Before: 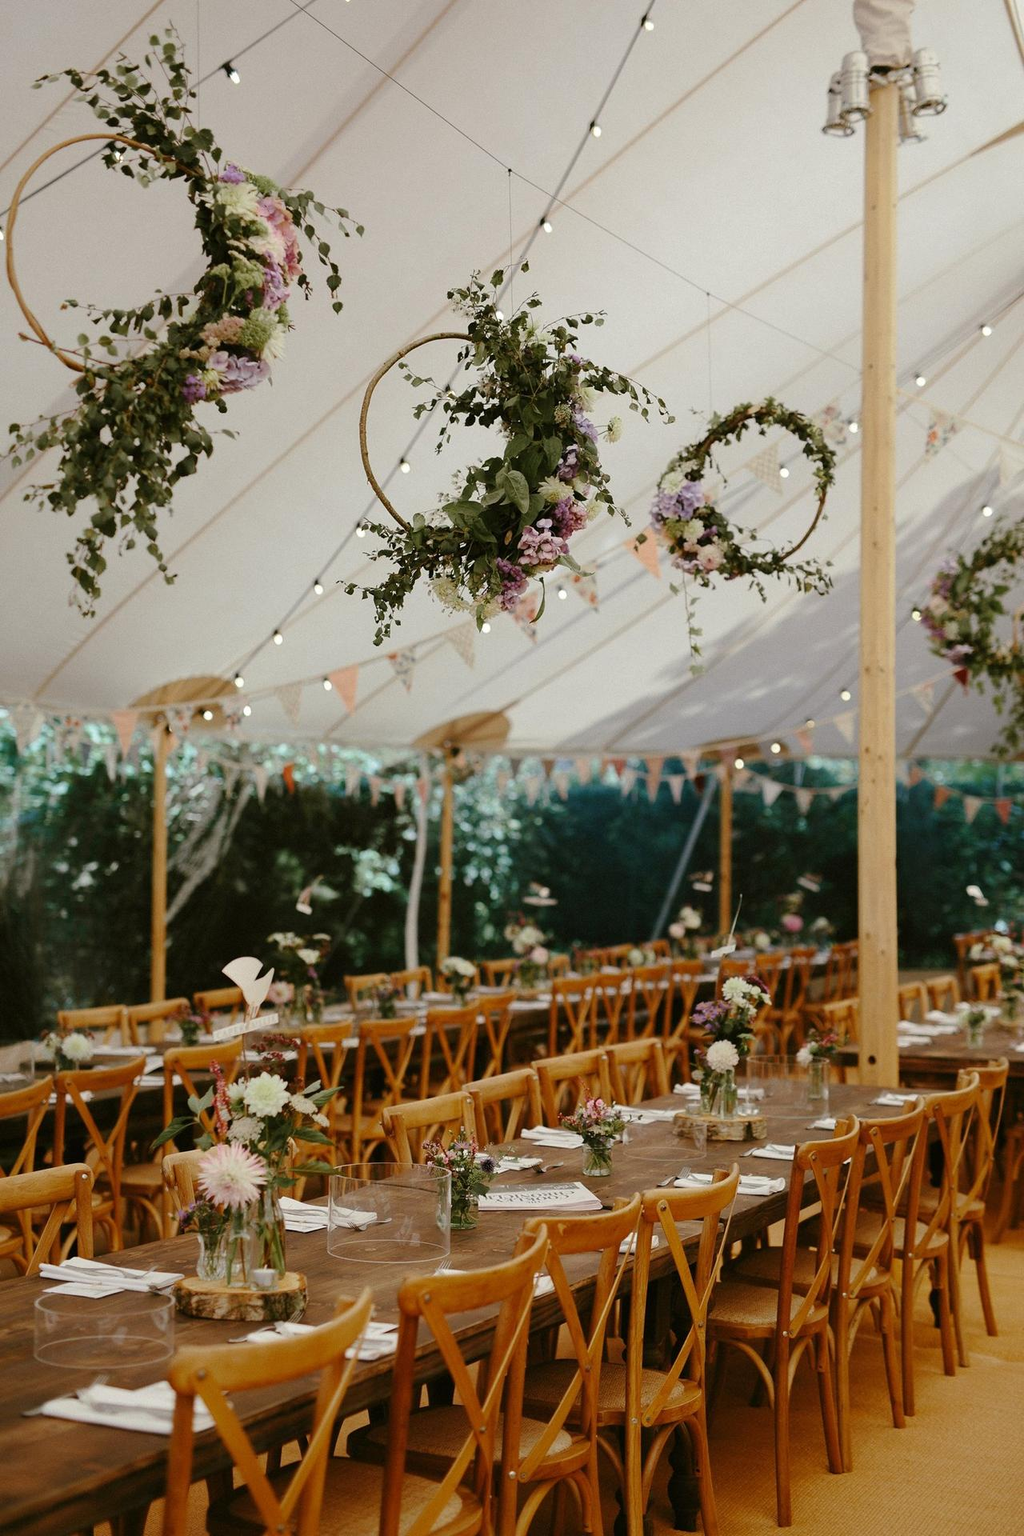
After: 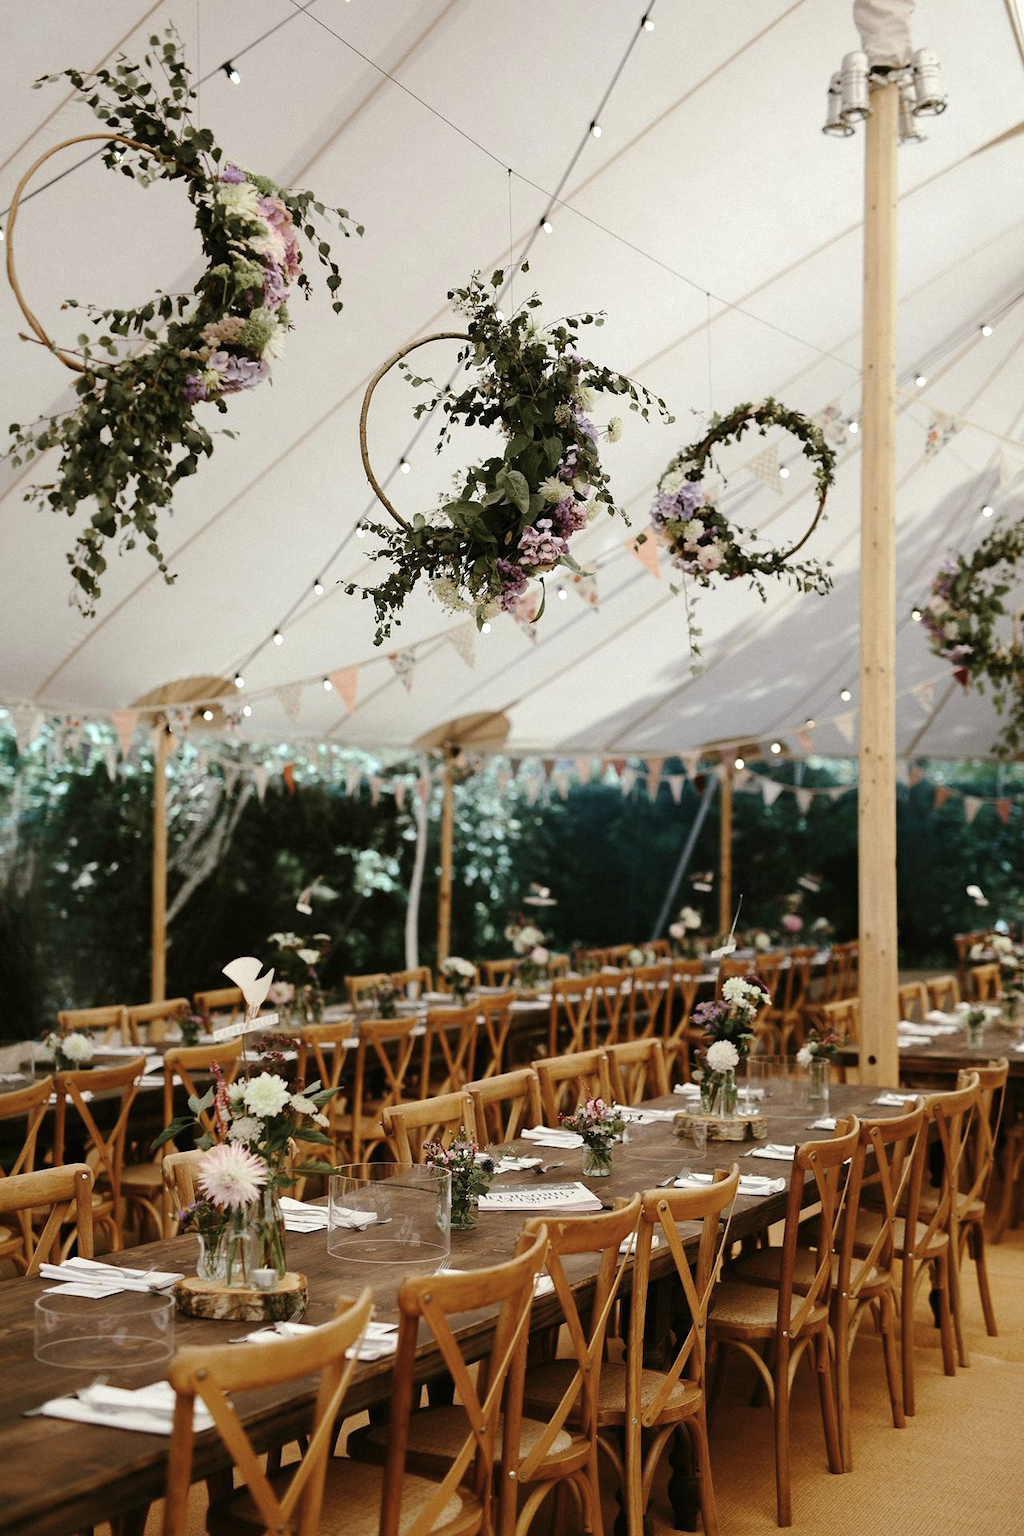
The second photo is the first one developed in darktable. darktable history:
color correction: highlights b* 0.033, saturation 0.81
tone equalizer: -8 EV -0.41 EV, -7 EV -0.378 EV, -6 EV -0.324 EV, -5 EV -0.224 EV, -3 EV 0.233 EV, -2 EV 0.344 EV, -1 EV 0.412 EV, +0 EV 0.408 EV, edges refinement/feathering 500, mask exposure compensation -1.57 EV, preserve details no
